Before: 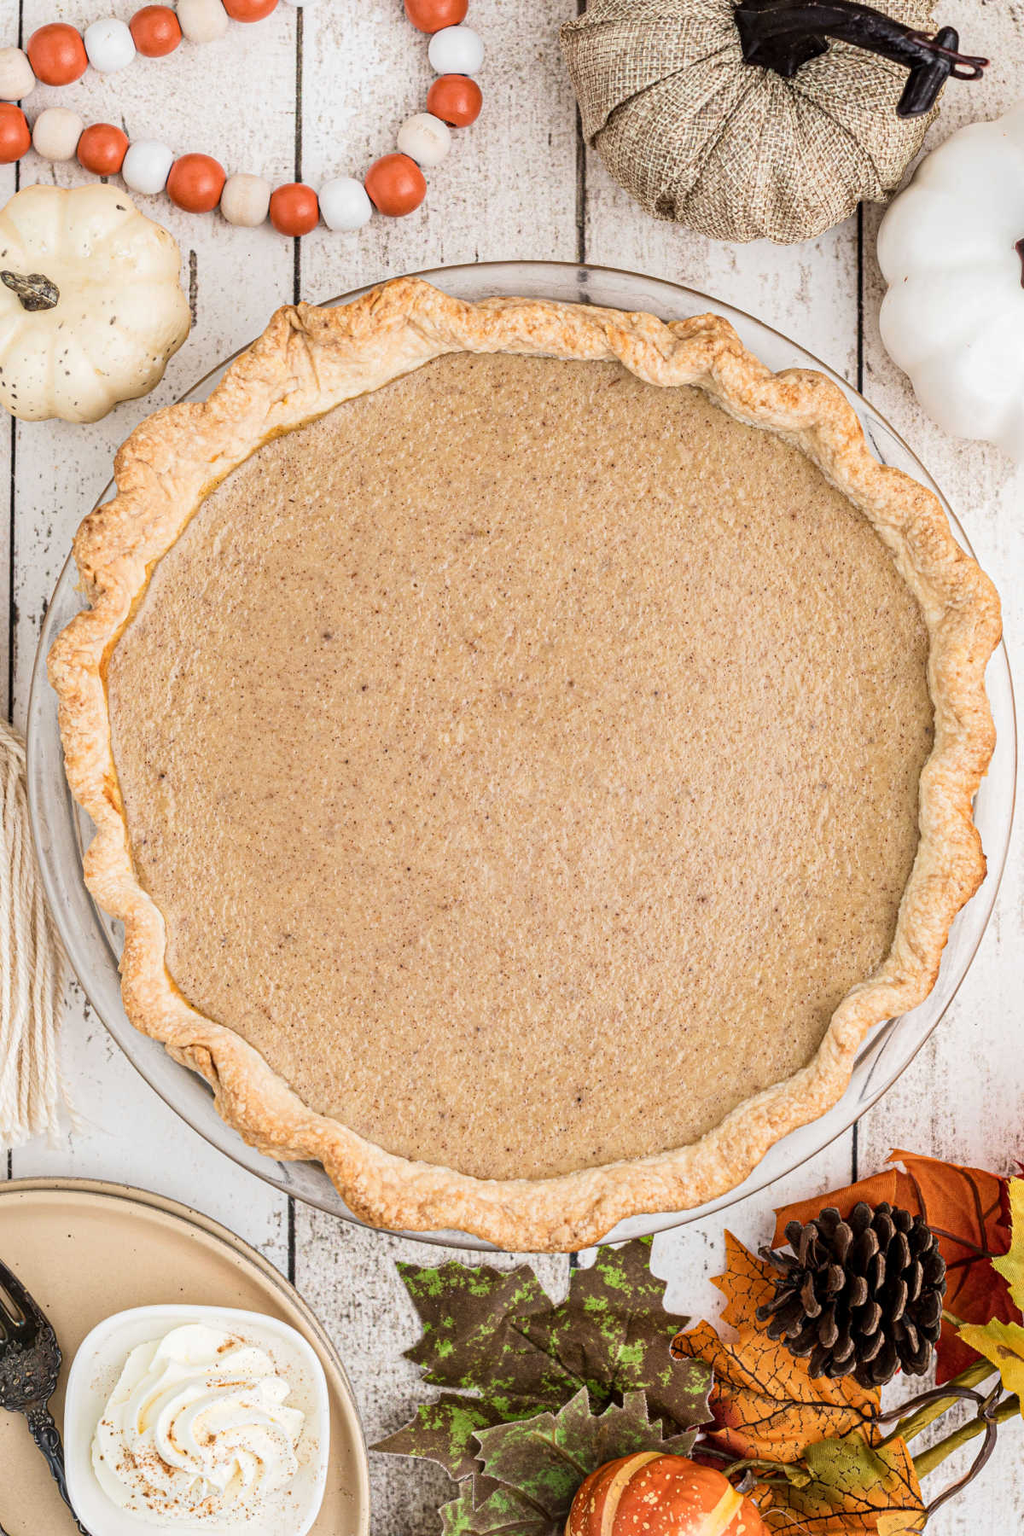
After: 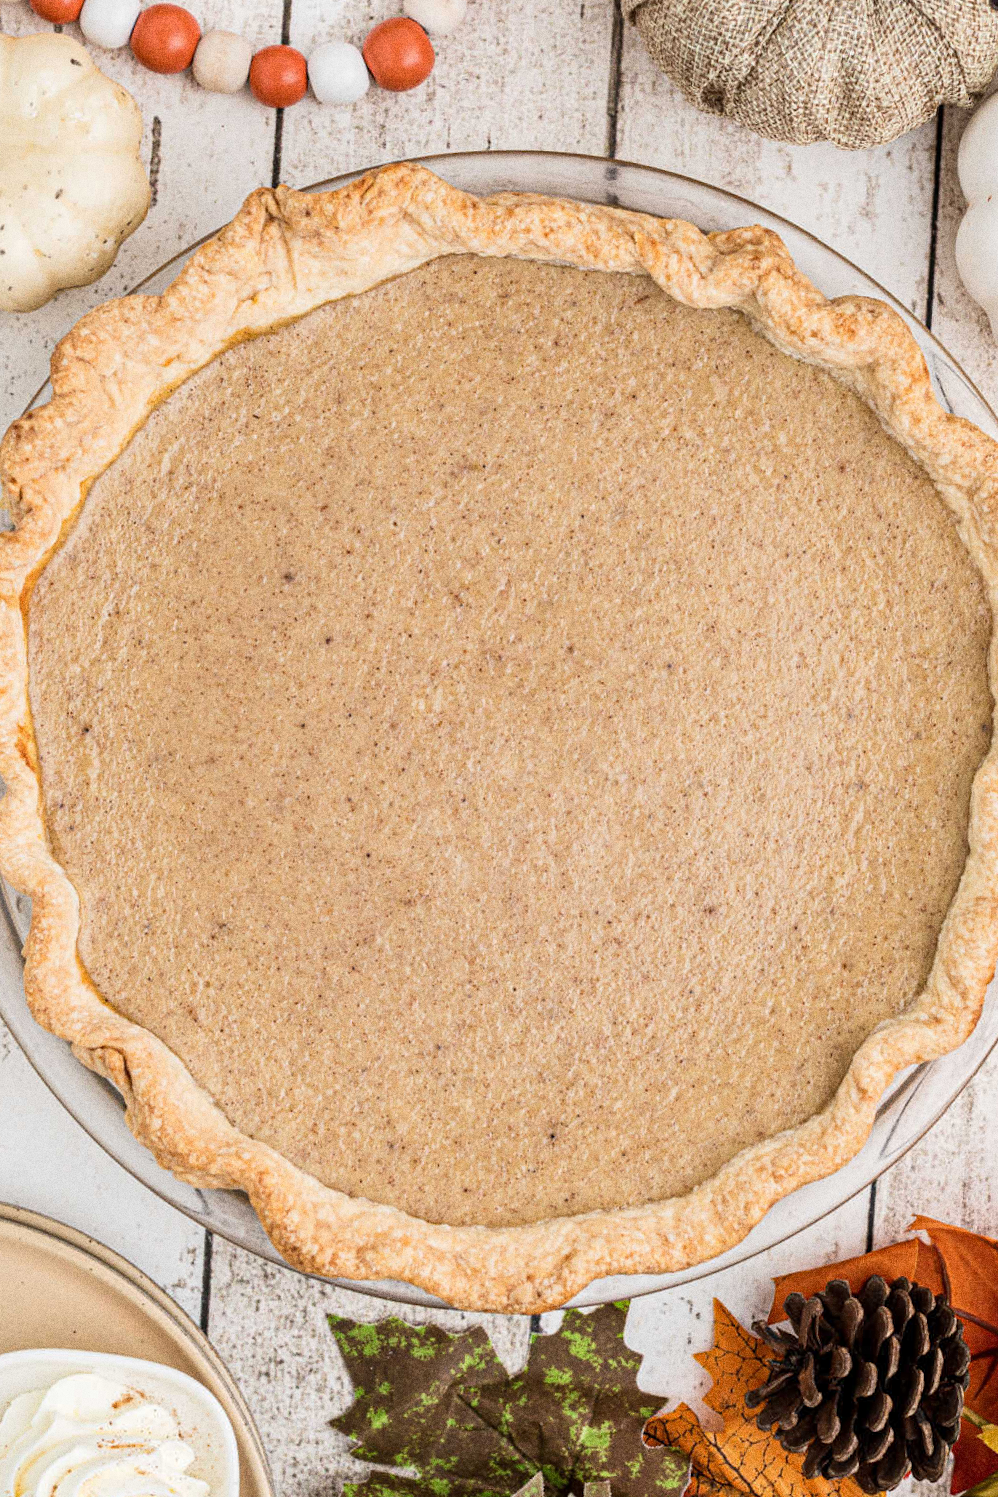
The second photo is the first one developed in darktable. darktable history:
grain: coarseness 0.09 ISO, strength 40%
crop and rotate: angle -3.27°, left 5.211%, top 5.211%, right 4.607%, bottom 4.607%
